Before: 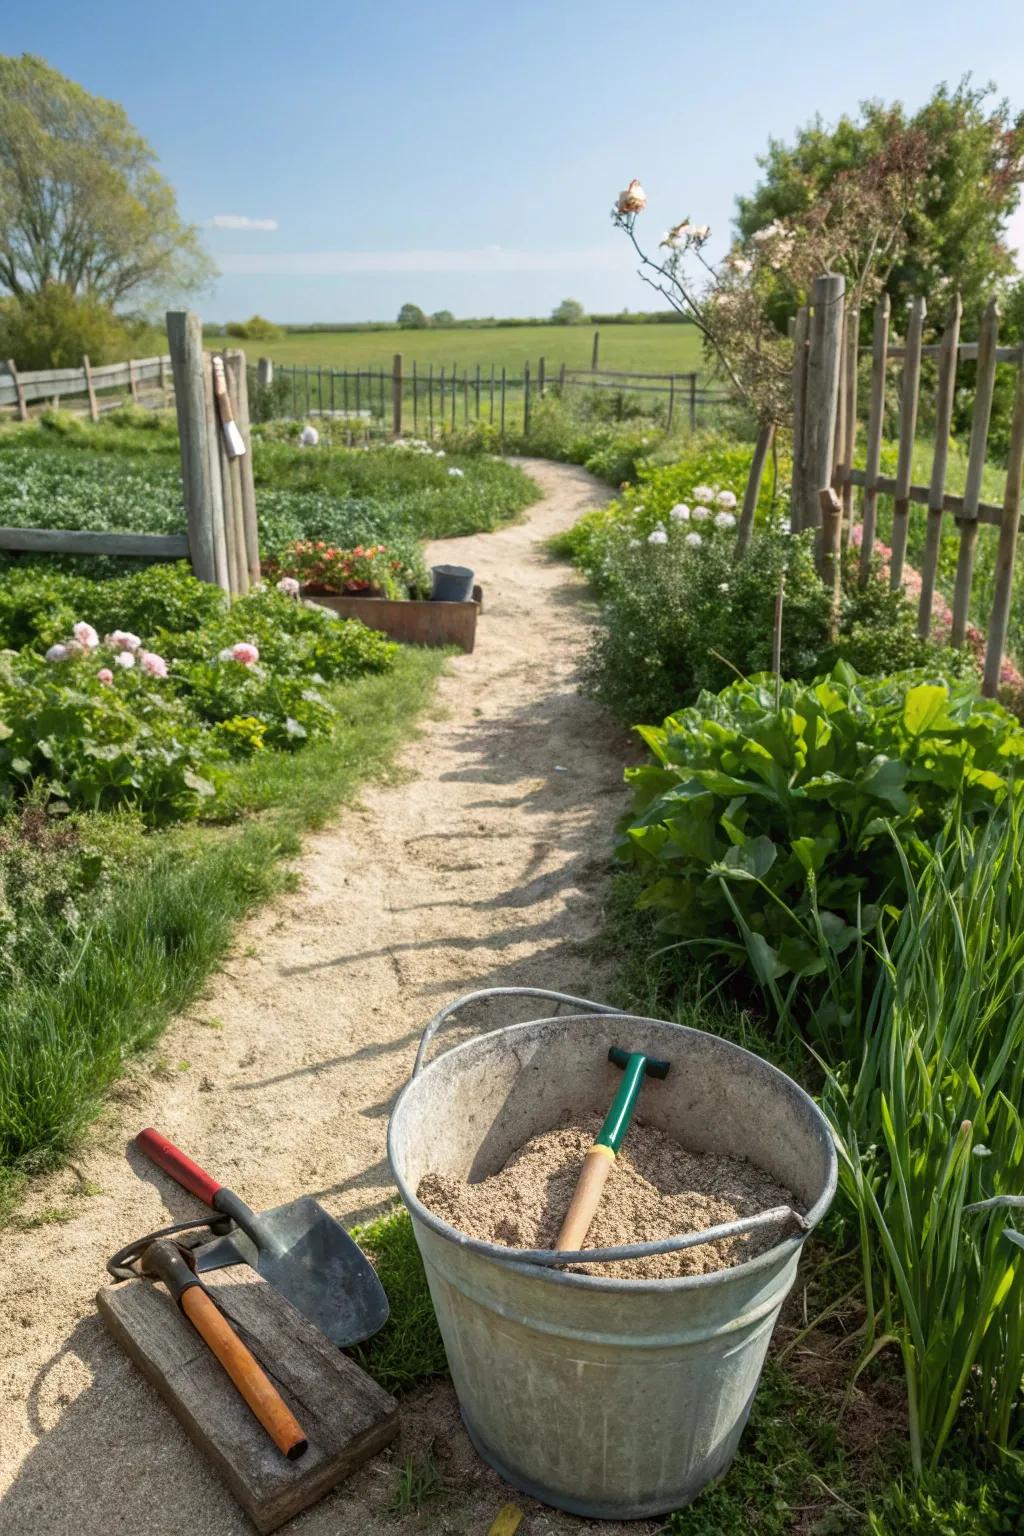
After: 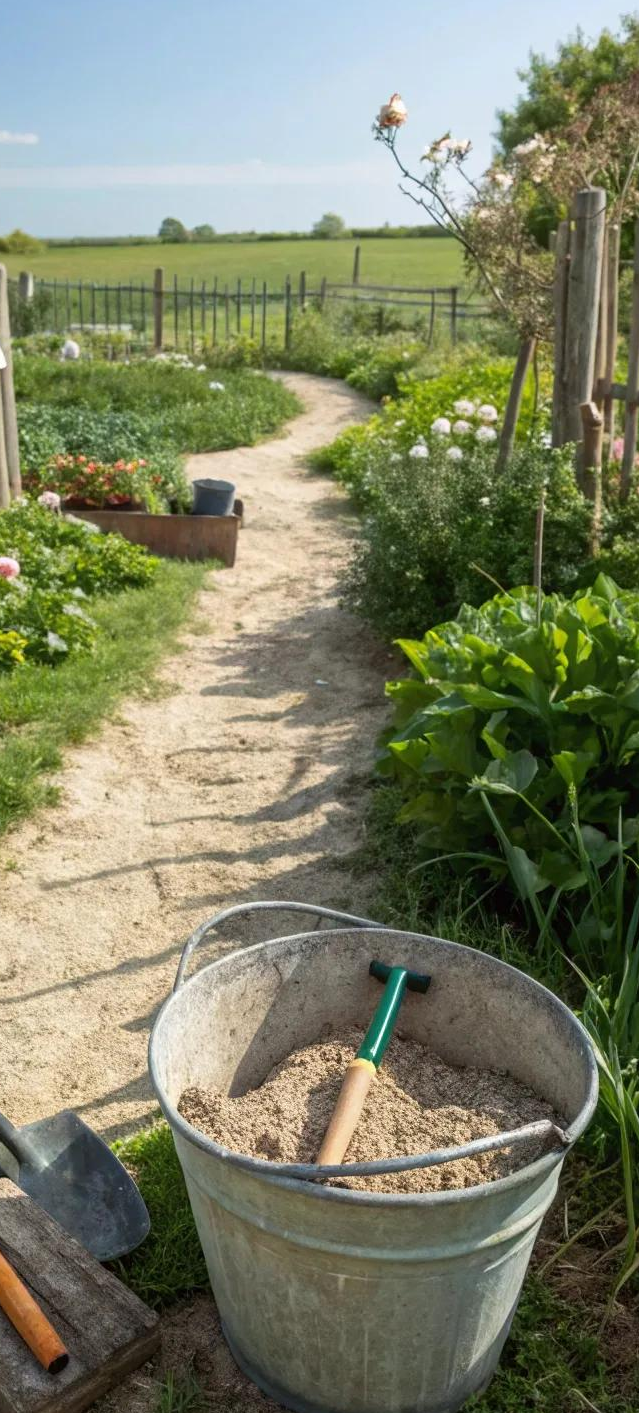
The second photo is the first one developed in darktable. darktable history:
crop and rotate: left 23.403%, top 5.644%, right 14.168%, bottom 2.329%
exposure: compensate highlight preservation false
